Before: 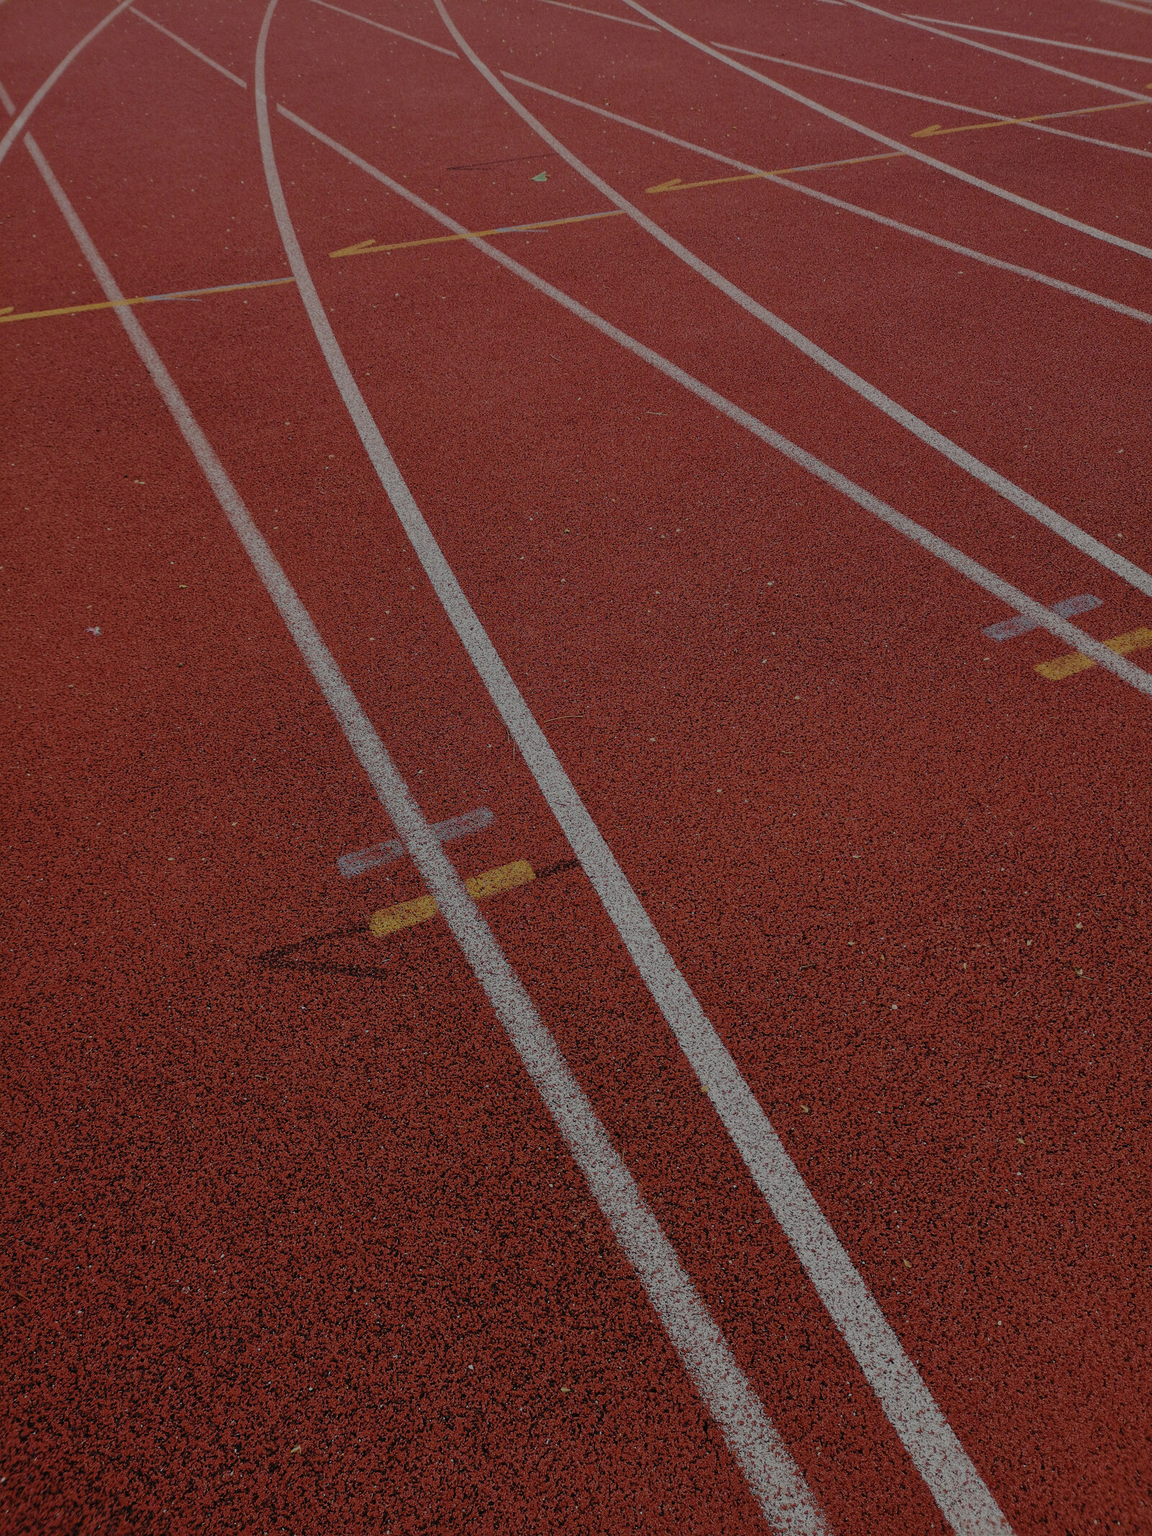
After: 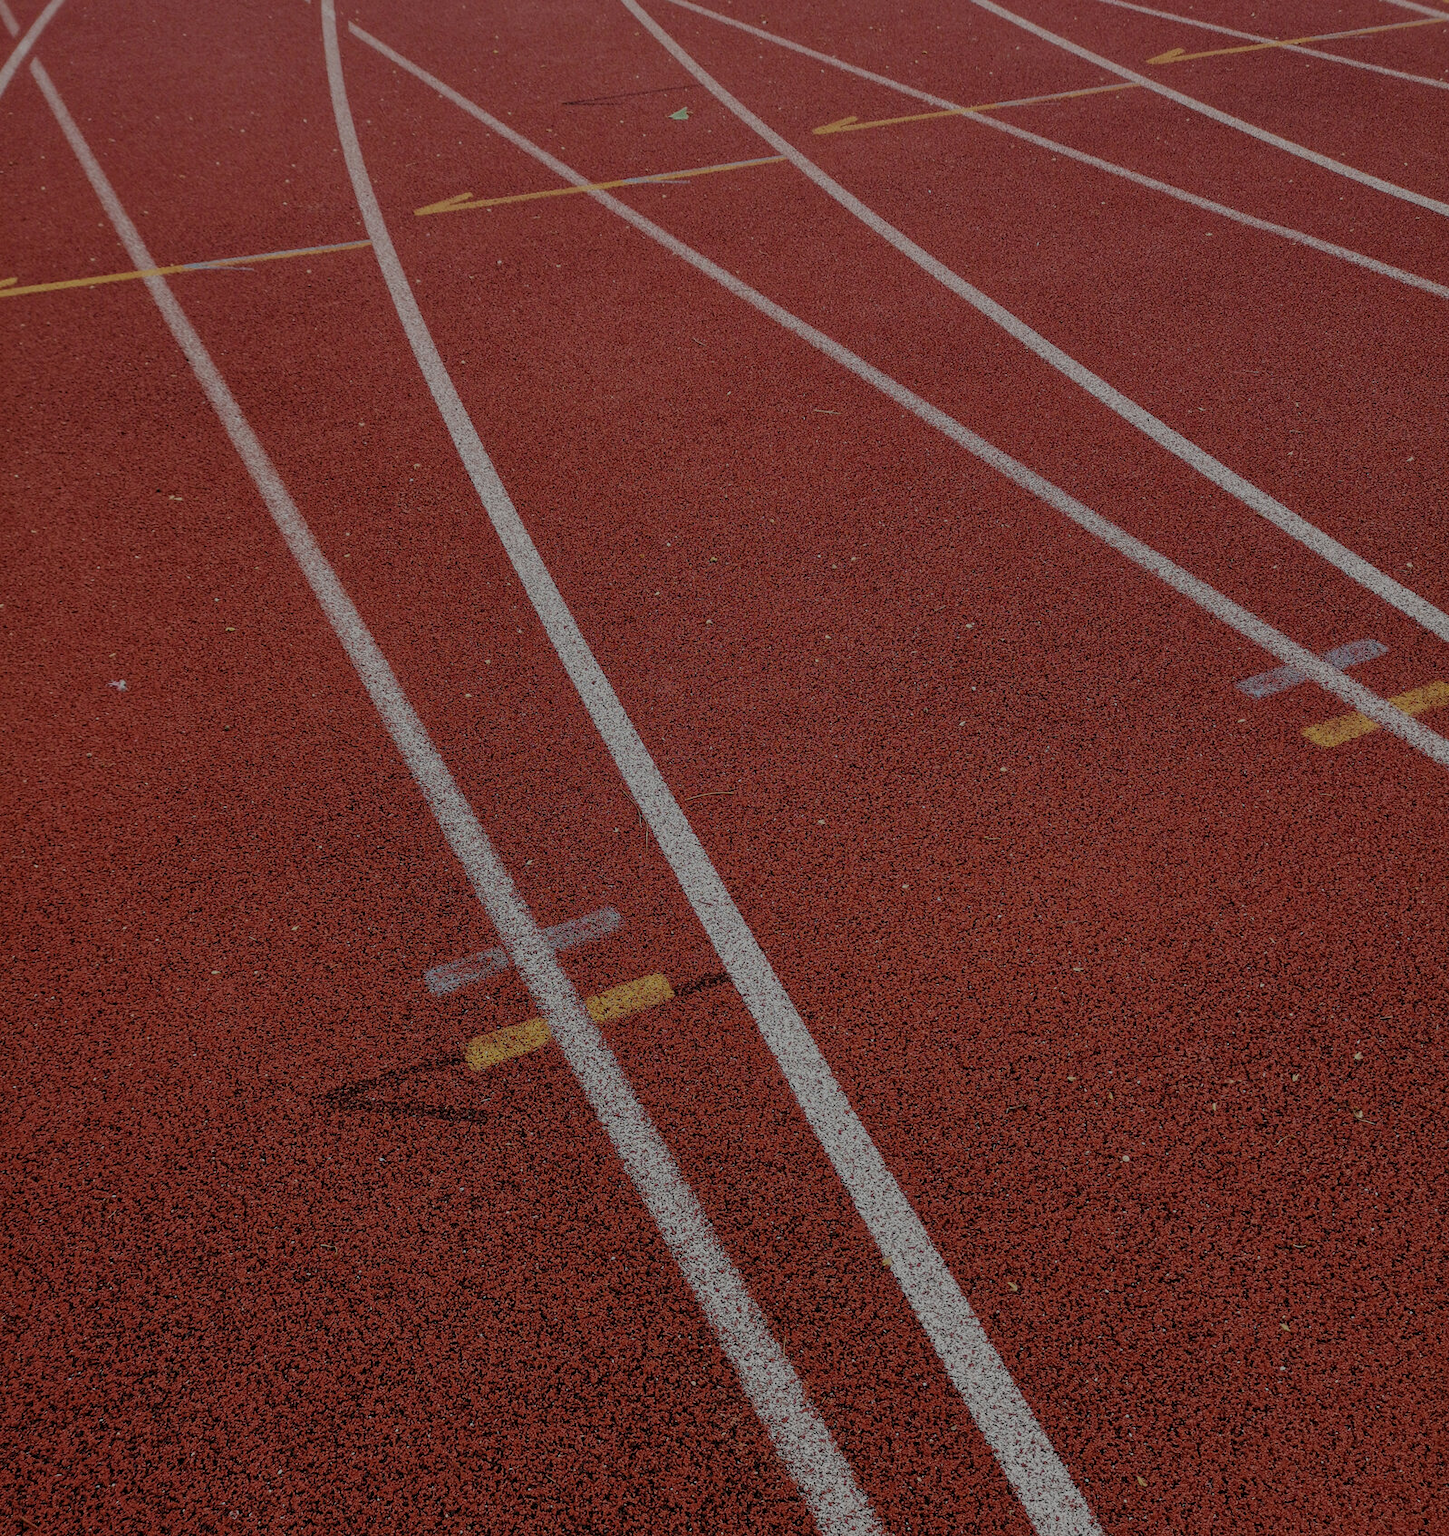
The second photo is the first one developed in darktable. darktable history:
local contrast: on, module defaults
crop and rotate: top 5.663%, bottom 14.845%
